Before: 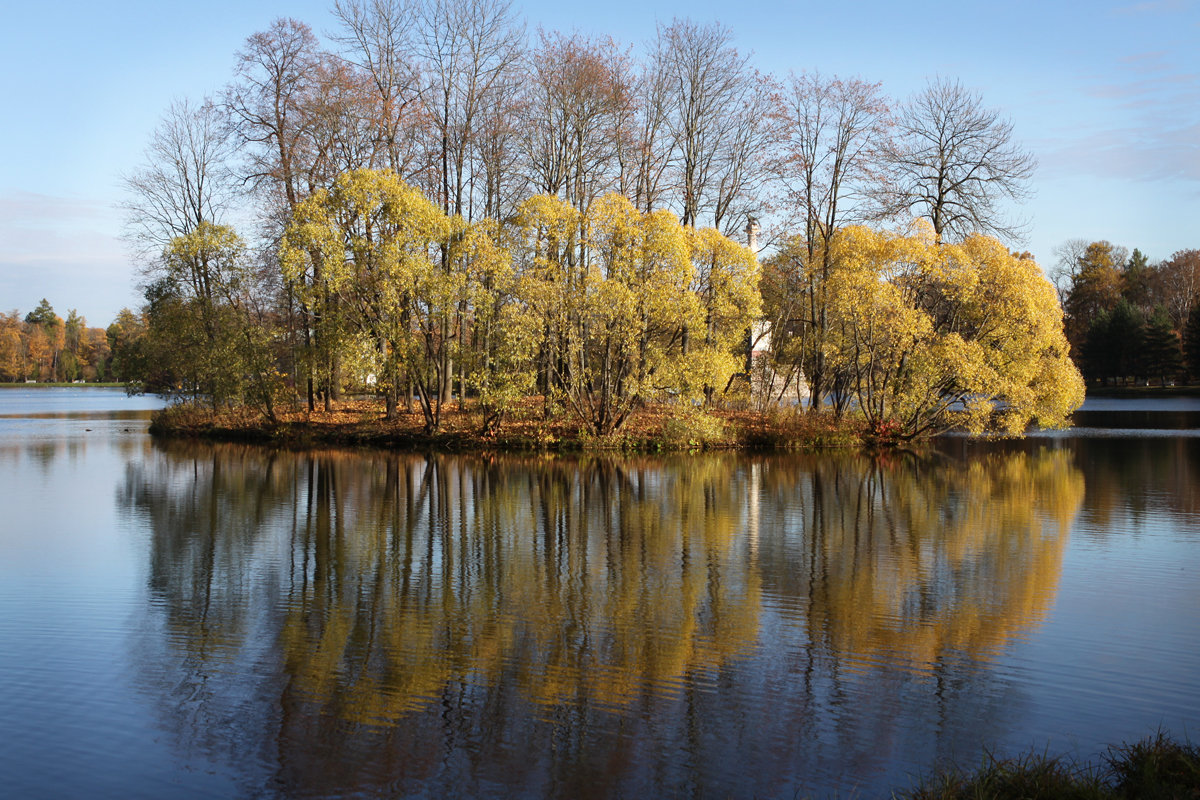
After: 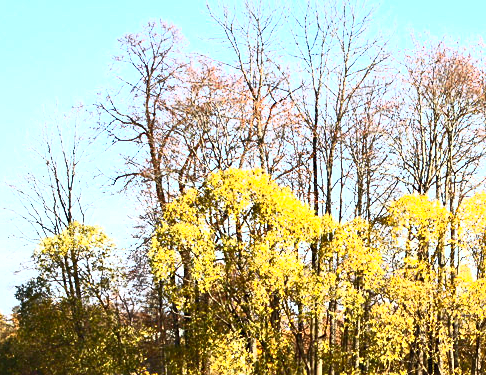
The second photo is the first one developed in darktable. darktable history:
contrast brightness saturation: contrast 0.836, brightness 0.608, saturation 0.571
crop and rotate: left 10.872%, top 0.112%, right 48.566%, bottom 52.919%
local contrast: highlights 104%, shadows 98%, detail 119%, midtone range 0.2
sharpen: amount 0.21
